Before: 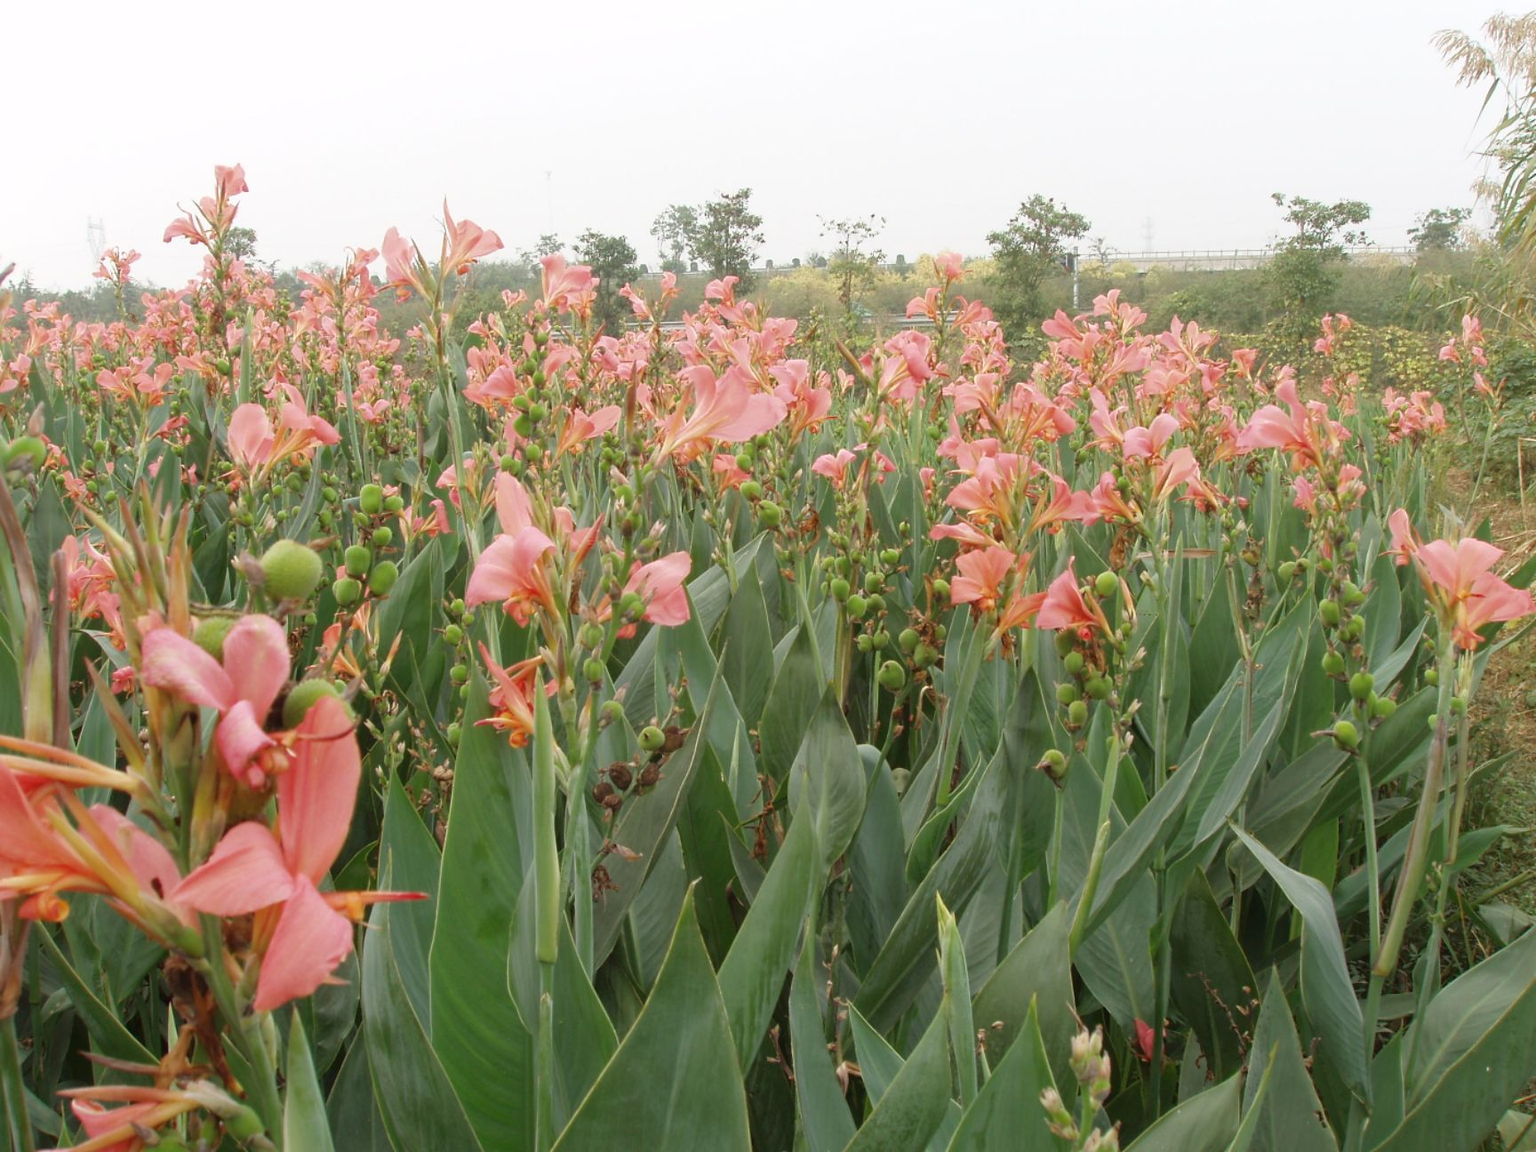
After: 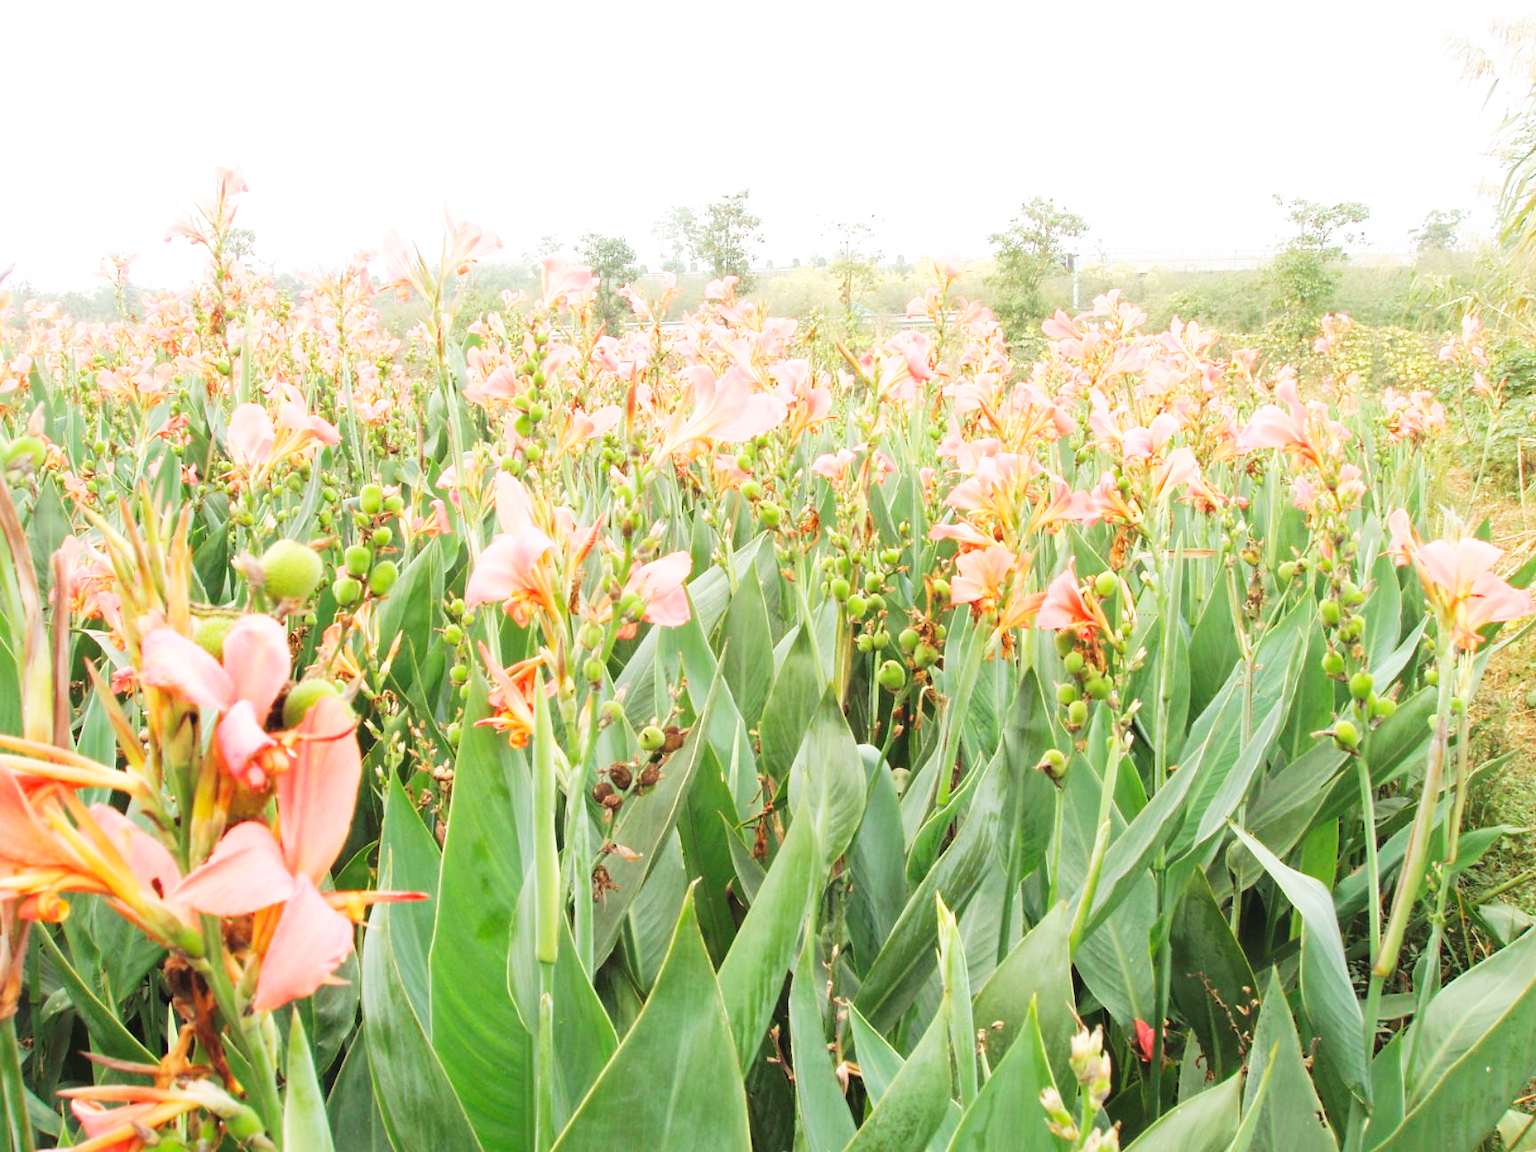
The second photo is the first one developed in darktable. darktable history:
contrast brightness saturation: brightness 0.15
base curve: curves: ch0 [(0, 0) (0.007, 0.004) (0.027, 0.03) (0.046, 0.07) (0.207, 0.54) (0.442, 0.872) (0.673, 0.972) (1, 1)], preserve colors none
